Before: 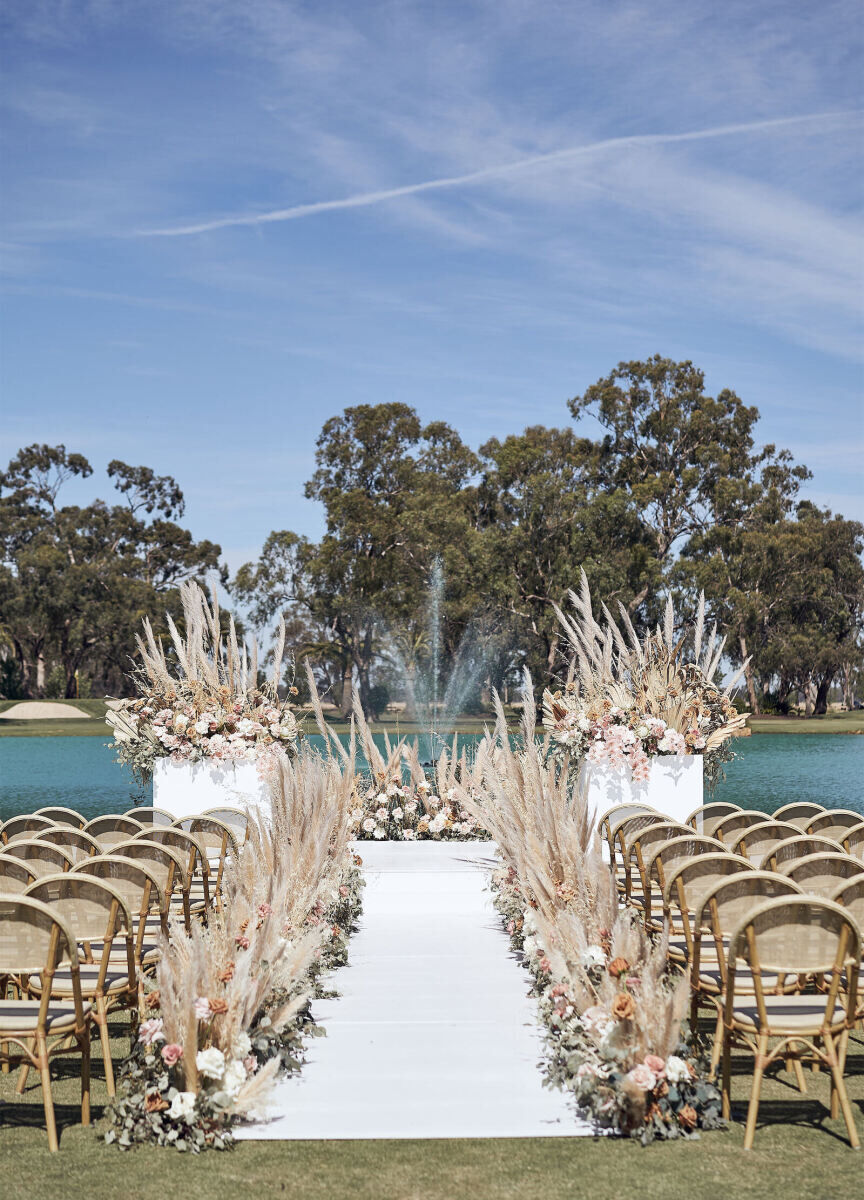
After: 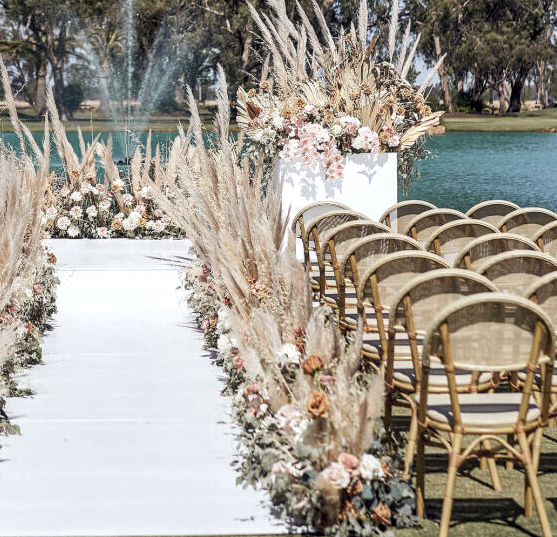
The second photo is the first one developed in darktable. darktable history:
local contrast: detail 130%
crop and rotate: left 35.509%, top 50.238%, bottom 4.934%
